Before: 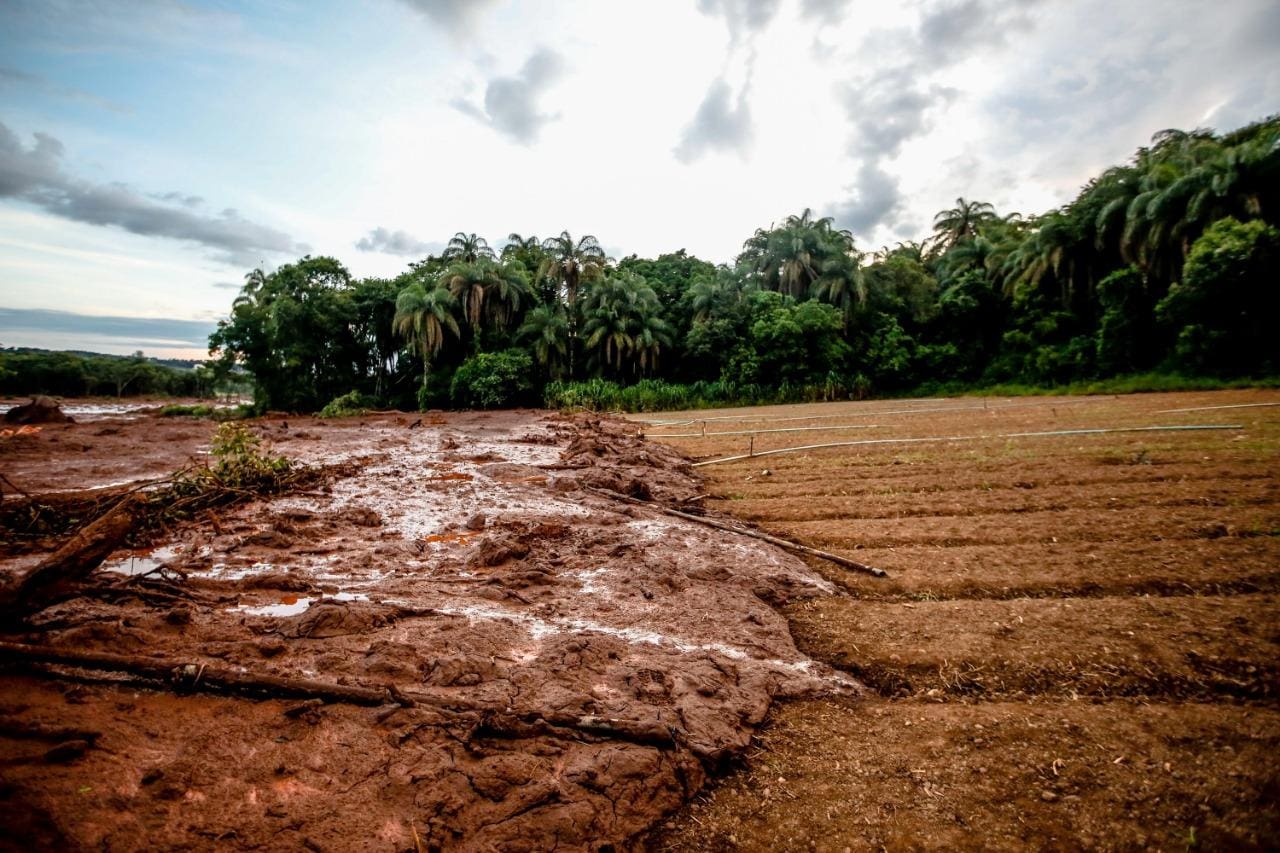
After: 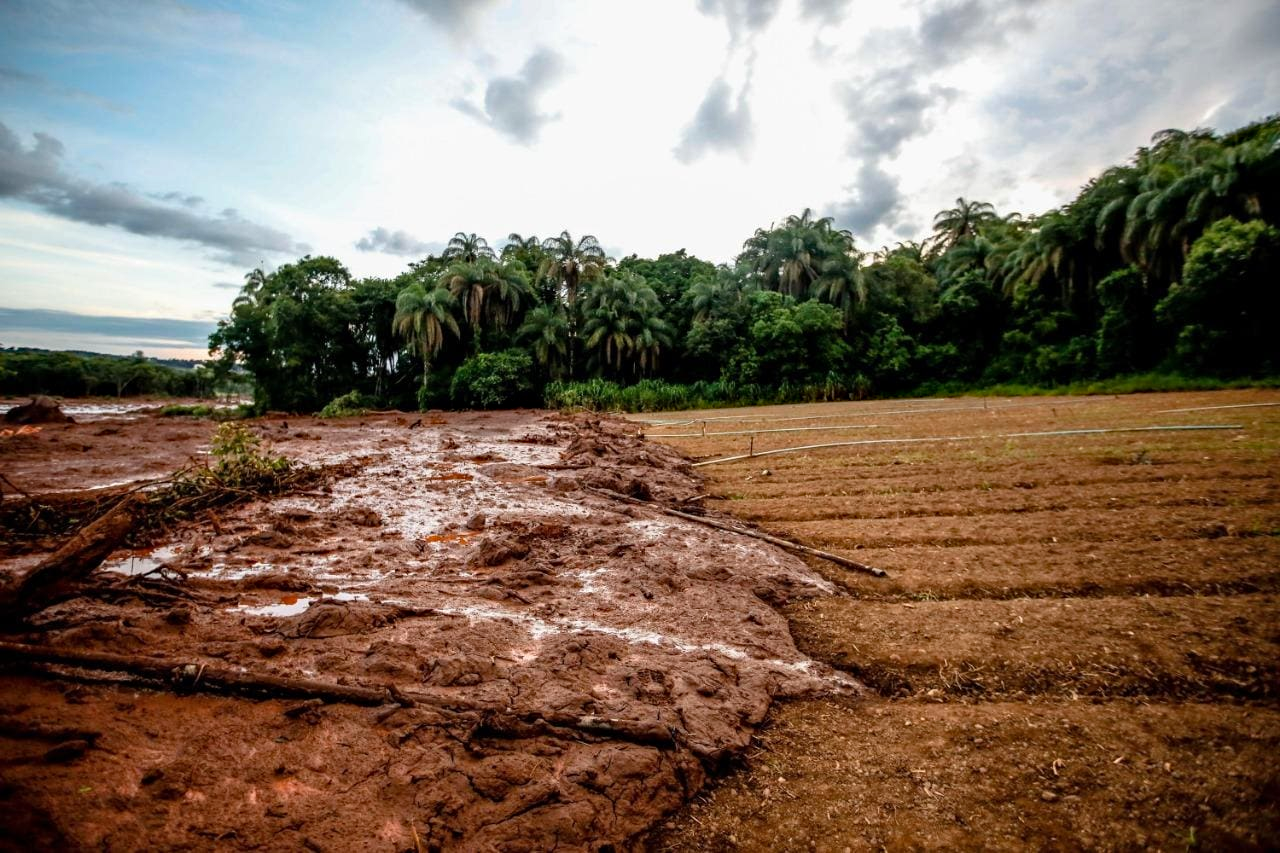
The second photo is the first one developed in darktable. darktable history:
haze removal: strength 0.243, distance 0.247, compatibility mode true, adaptive false
